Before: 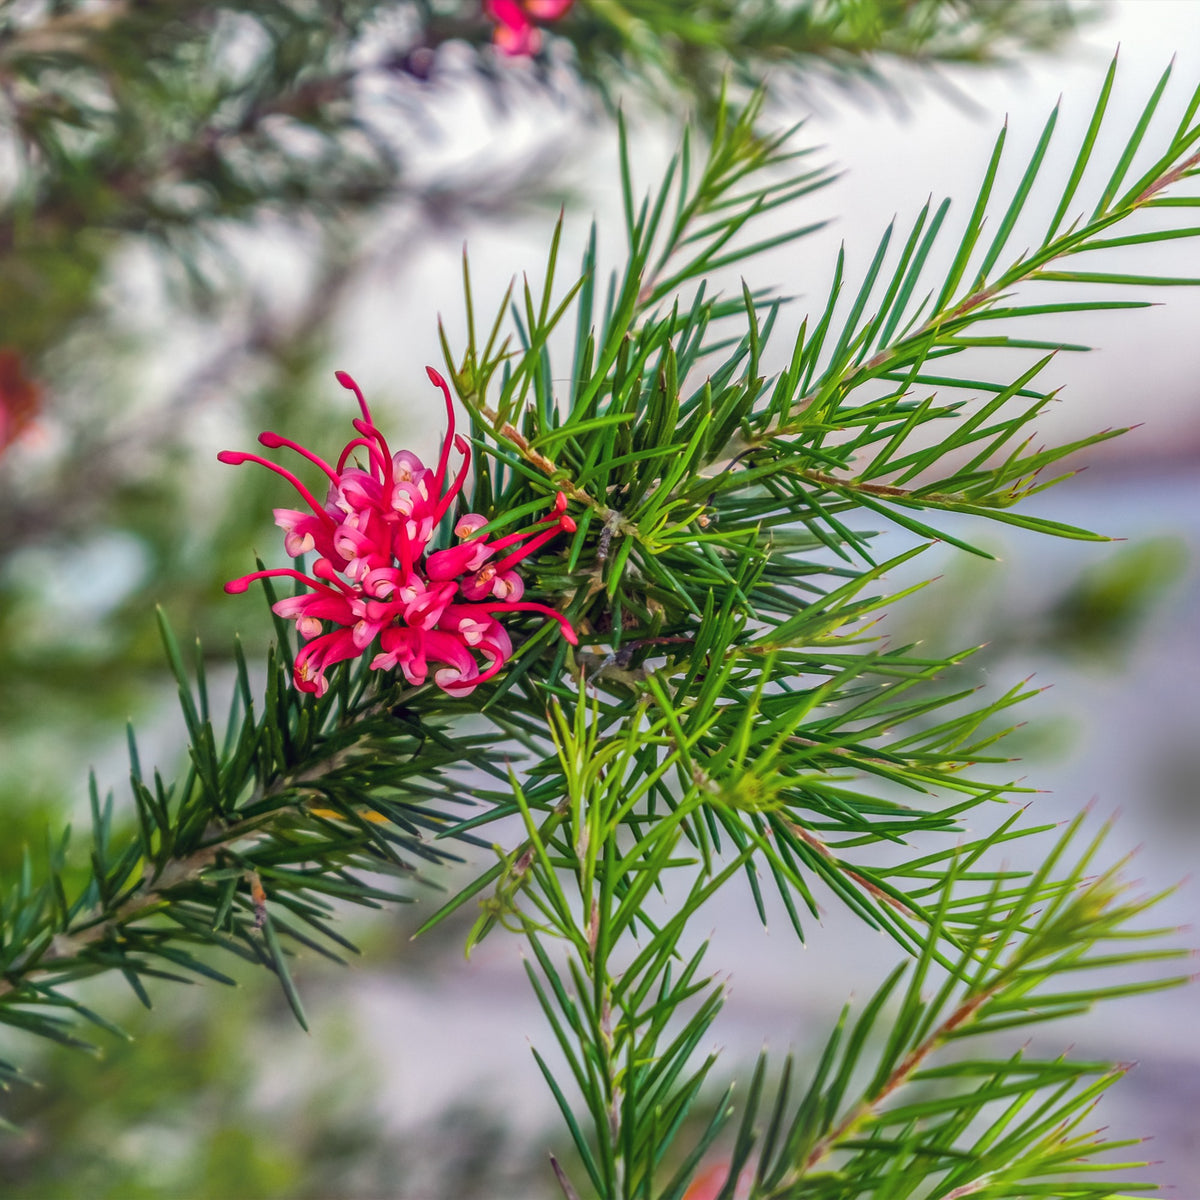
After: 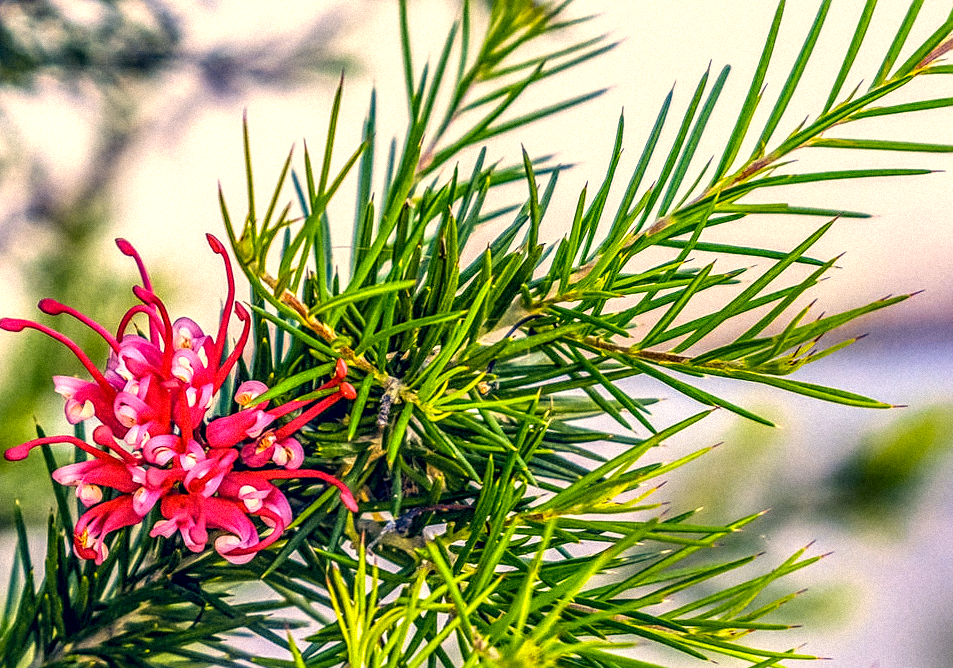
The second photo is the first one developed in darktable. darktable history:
grain: mid-tones bias 0%
local contrast: highlights 20%, shadows 70%, detail 170%
contrast brightness saturation: contrast 0.07, brightness 0.08, saturation 0.18
base curve: curves: ch0 [(0, 0) (0.688, 0.865) (1, 1)], preserve colors none
color contrast: green-magenta contrast 0.85, blue-yellow contrast 1.25, unbound 0
color correction: highlights a* 10.32, highlights b* 14.66, shadows a* -9.59, shadows b* -15.02
sharpen: on, module defaults
crop: left 18.38%, top 11.092%, right 2.134%, bottom 33.217%
